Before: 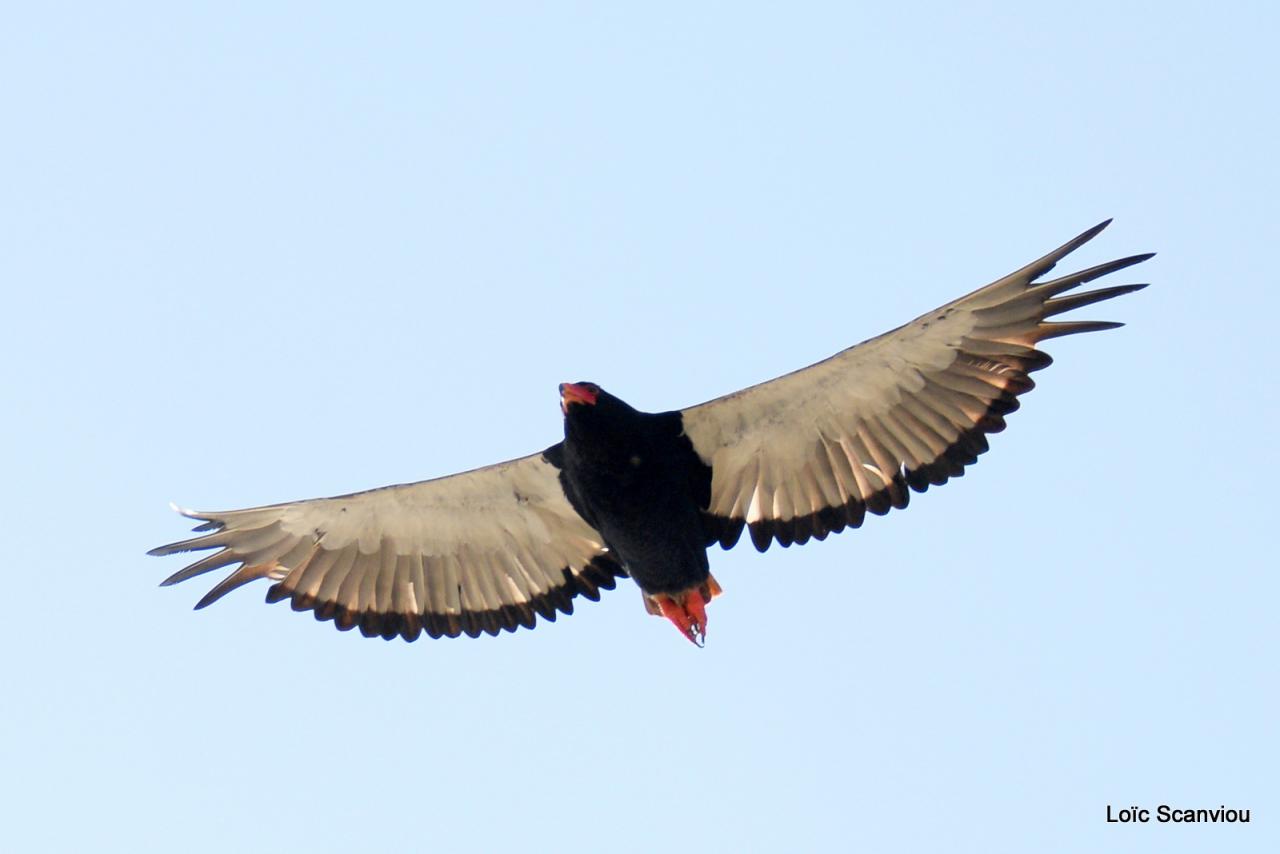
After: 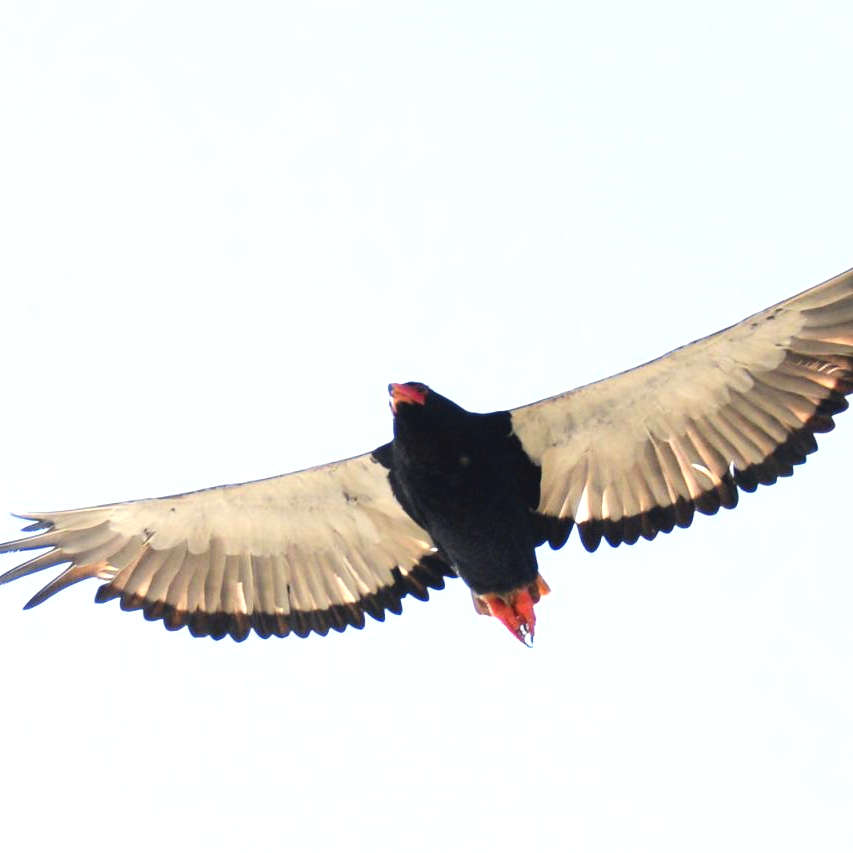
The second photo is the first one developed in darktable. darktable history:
exposure: black level correction -0.005, exposure 0.619 EV, compensate highlight preservation false
crop and rotate: left 13.385%, right 19.896%
contrast brightness saturation: contrast 0.101, brightness 0.018, saturation 0.022
